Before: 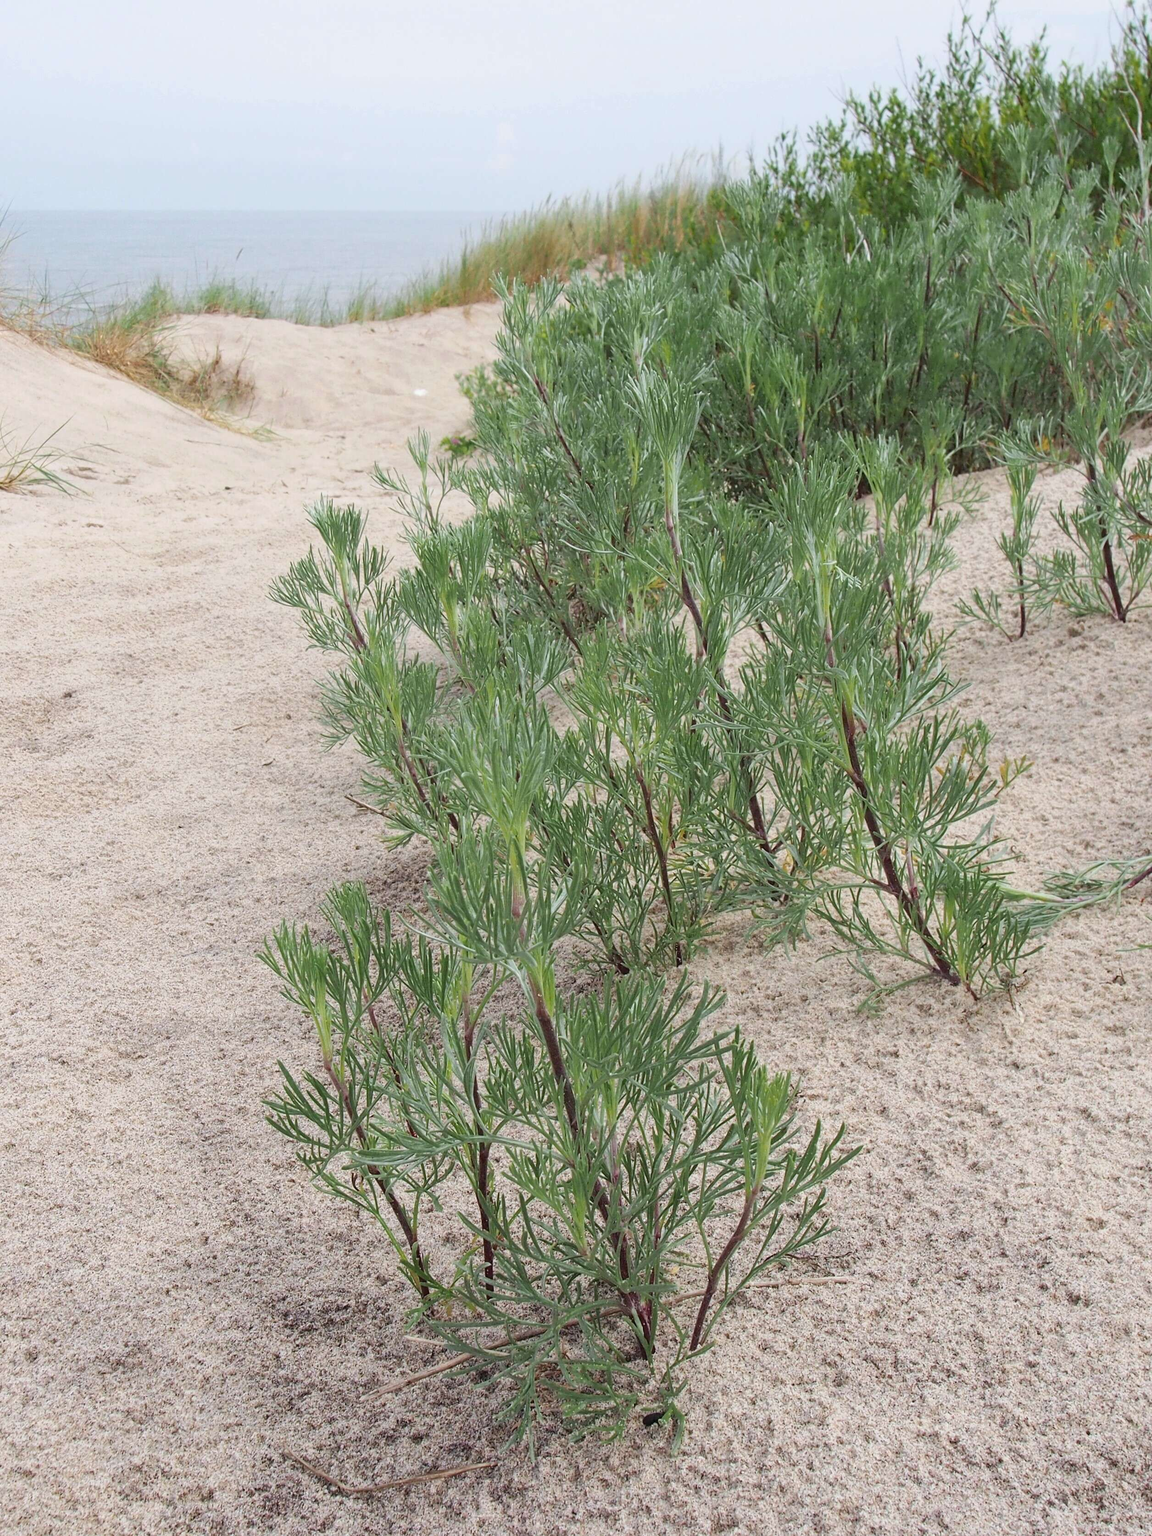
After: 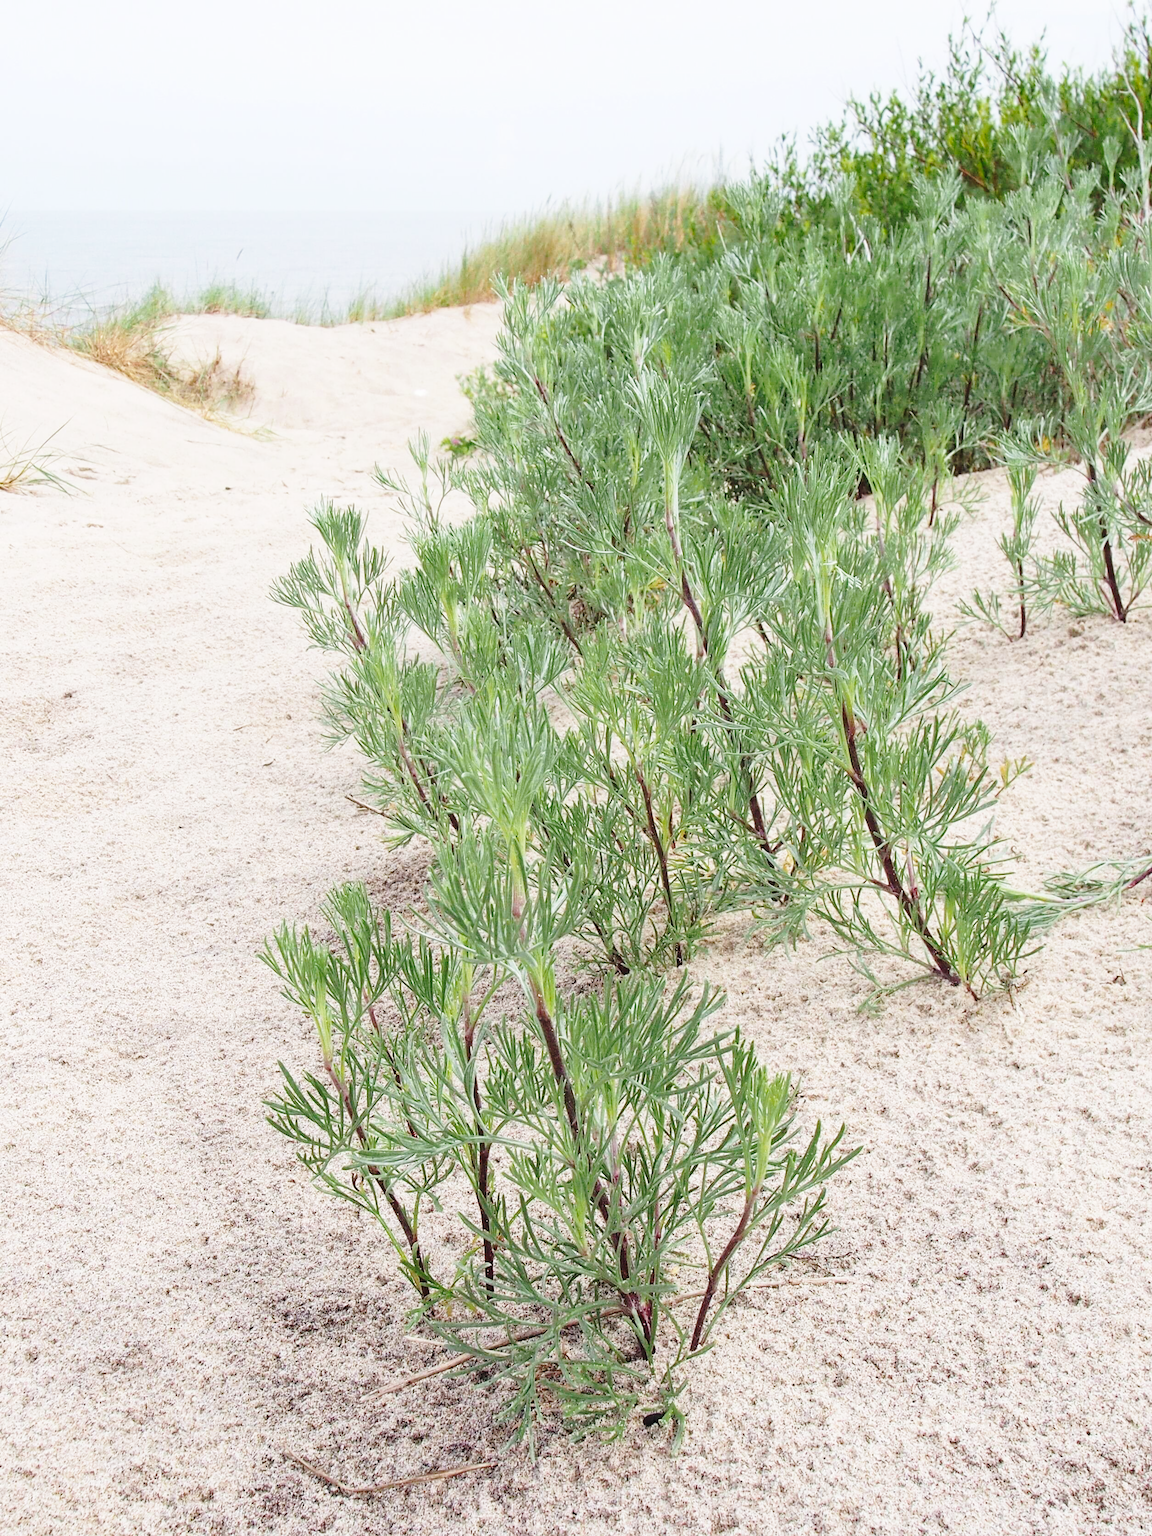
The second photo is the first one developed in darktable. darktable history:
color calibration: illuminant same as pipeline (D50), adaptation none (bypass), x 0.333, y 0.334, temperature 5016.27 K
base curve: curves: ch0 [(0, 0) (0.028, 0.03) (0.121, 0.232) (0.46, 0.748) (0.859, 0.968) (1, 1)], preserve colors none
